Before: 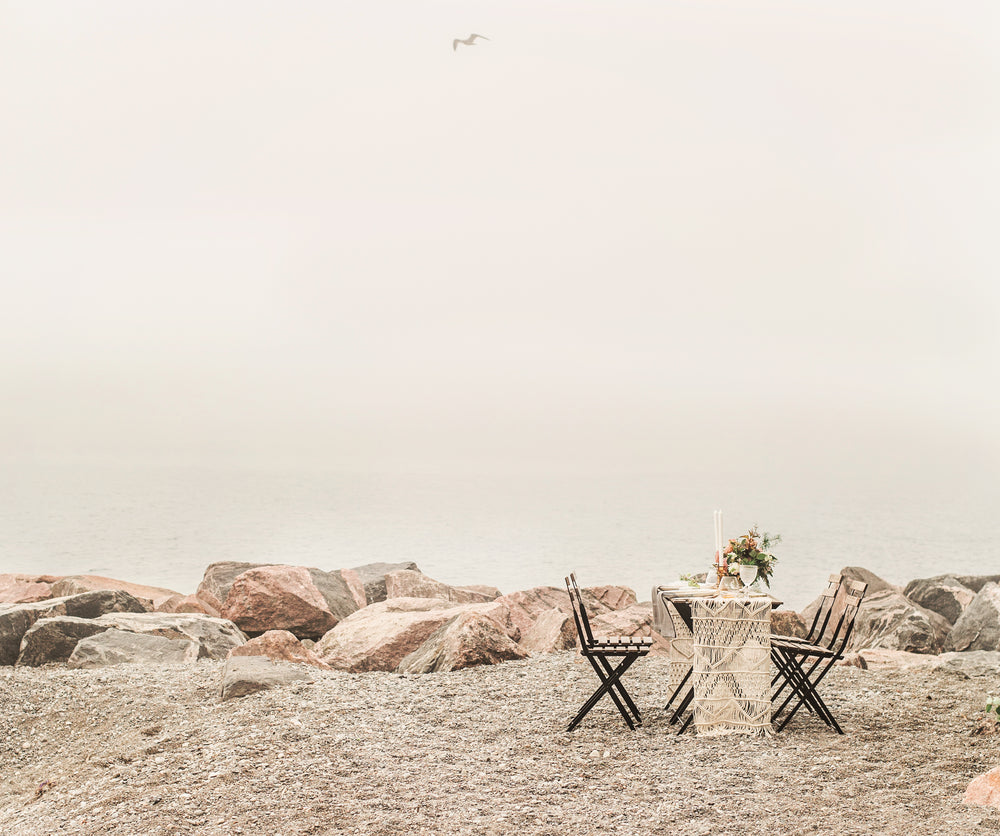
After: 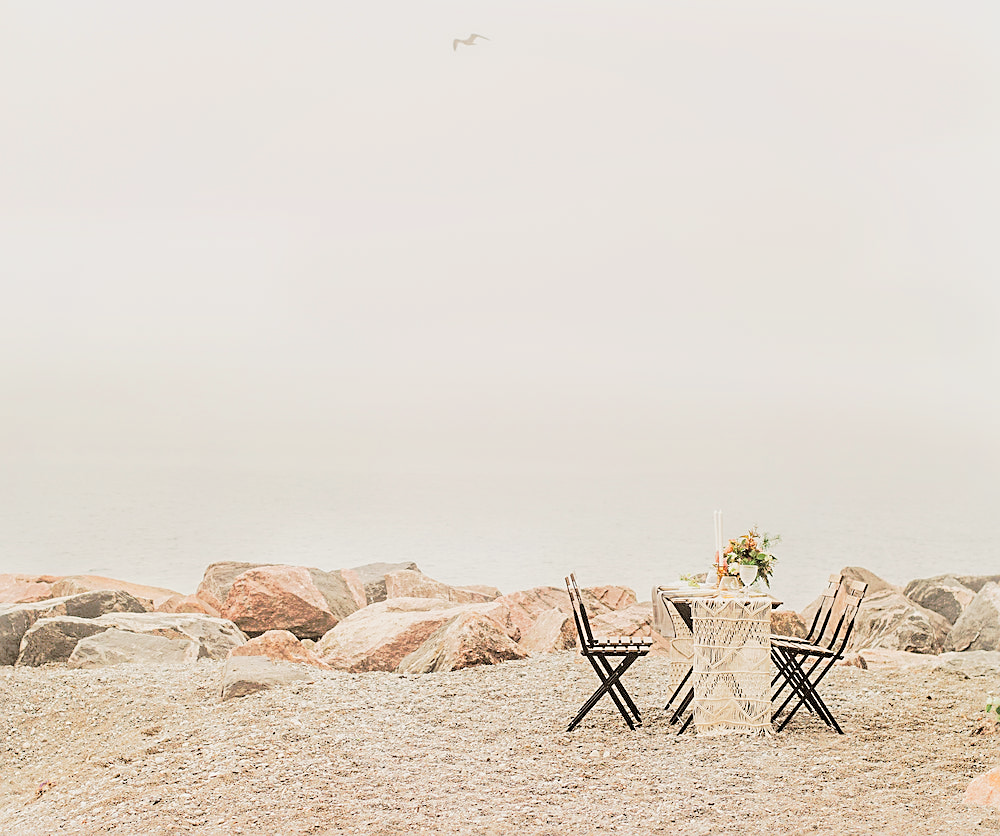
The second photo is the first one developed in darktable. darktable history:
tone curve: curves: ch0 [(0, 0) (0.058, 0.027) (0.214, 0.183) (0.295, 0.288) (0.48, 0.541) (0.658, 0.703) (0.741, 0.775) (0.844, 0.866) (0.986, 0.957)]; ch1 [(0, 0) (0.172, 0.123) (0.312, 0.296) (0.437, 0.429) (0.471, 0.469) (0.502, 0.5) (0.513, 0.515) (0.572, 0.603) (0.617, 0.653) (0.68, 0.724) (0.889, 0.924) (1, 1)]; ch2 [(0, 0) (0.411, 0.424) (0.489, 0.49) (0.502, 0.5) (0.512, 0.524) (0.549, 0.578) (0.604, 0.628) (0.709, 0.748) (1, 1)], preserve colors none
sharpen: on, module defaults
shadows and highlights: on, module defaults
tone equalizer: -7 EV 0.141 EV, -6 EV 0.621 EV, -5 EV 1.17 EV, -4 EV 1.33 EV, -3 EV 1.18 EV, -2 EV 0.6 EV, -1 EV 0.15 EV, edges refinement/feathering 500, mask exposure compensation -1.57 EV, preserve details no
